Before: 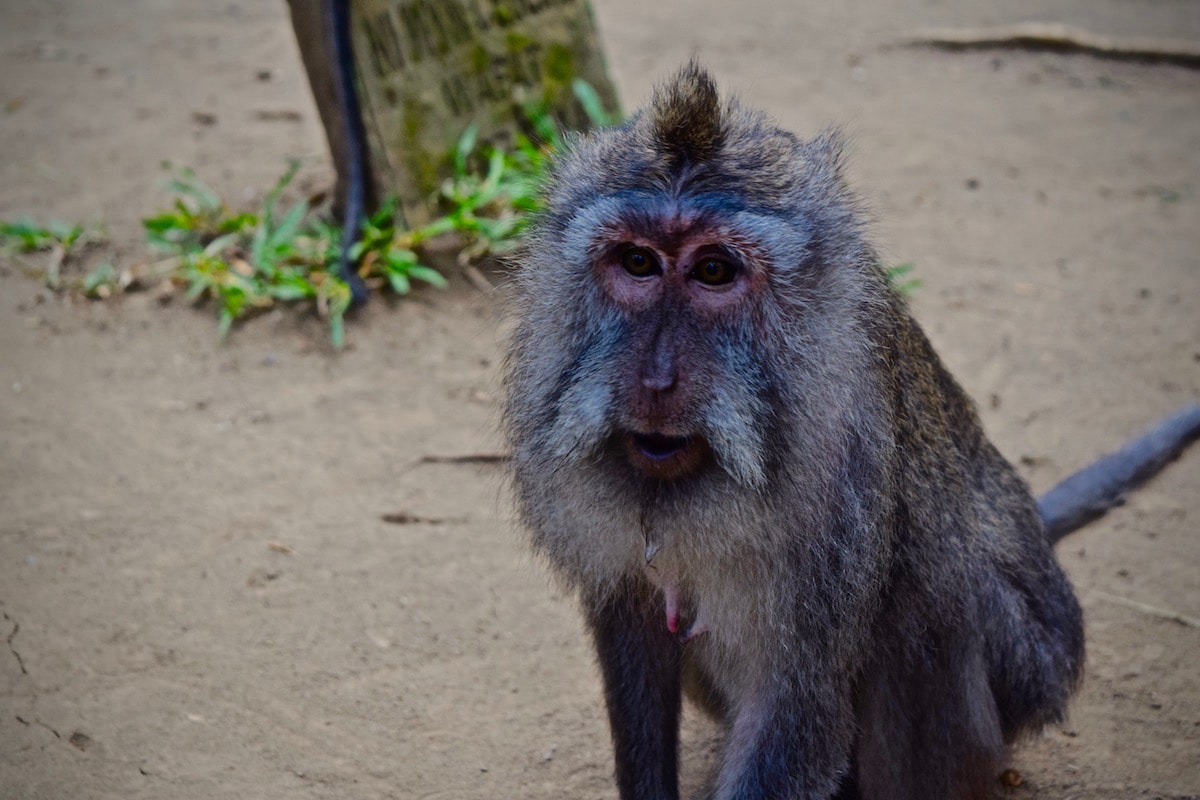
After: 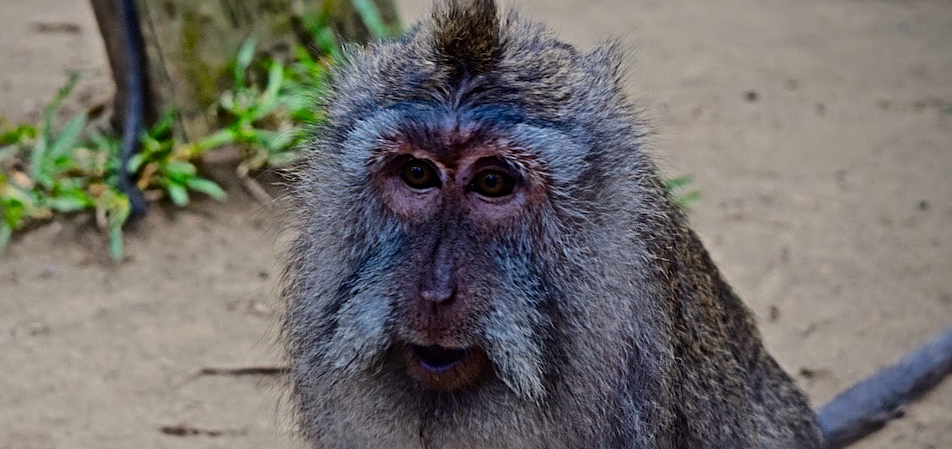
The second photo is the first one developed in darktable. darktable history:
sharpen: radius 4
crop: left 18.419%, top 11.082%, right 2.199%, bottom 32.754%
